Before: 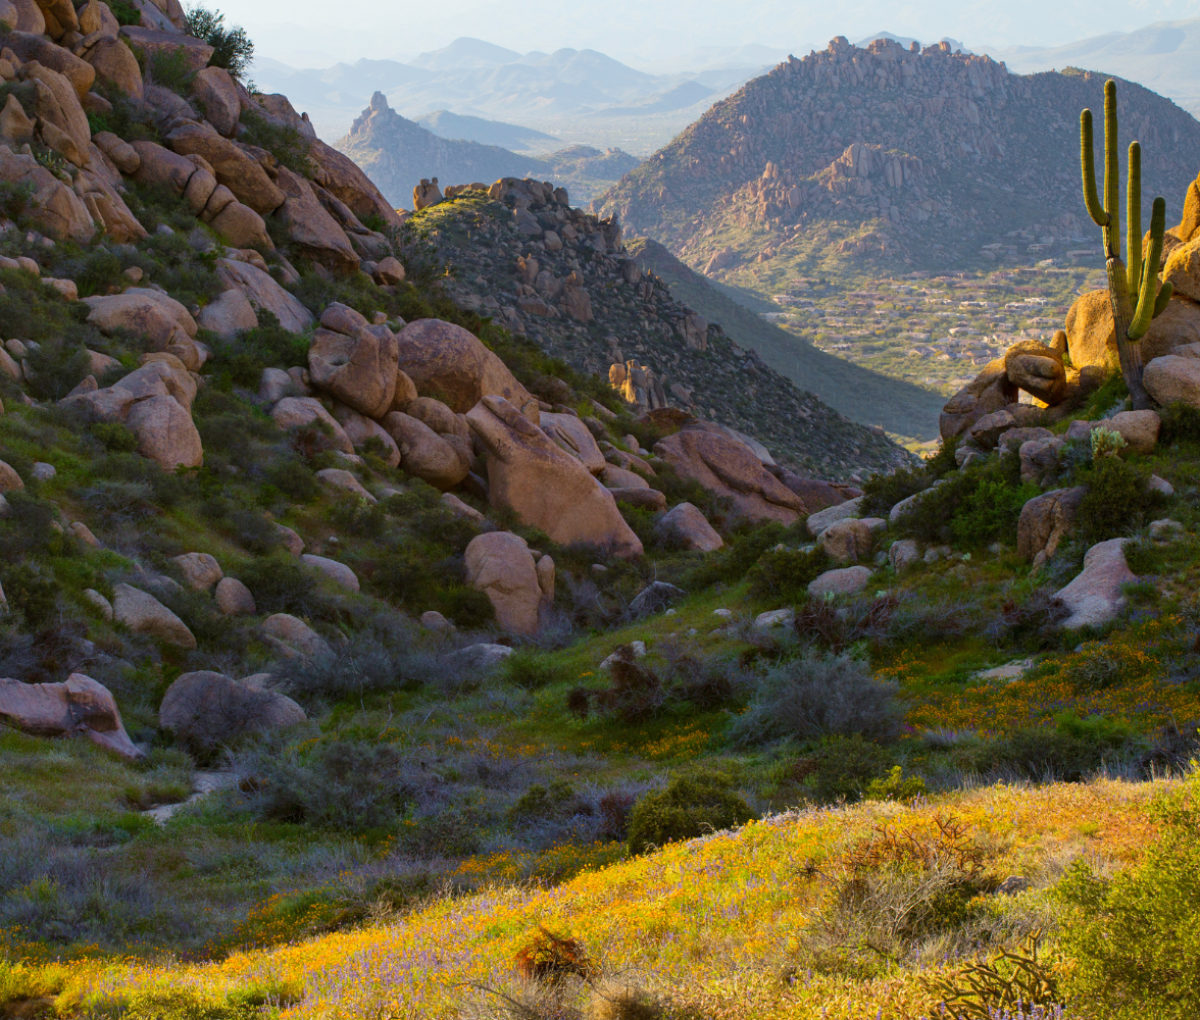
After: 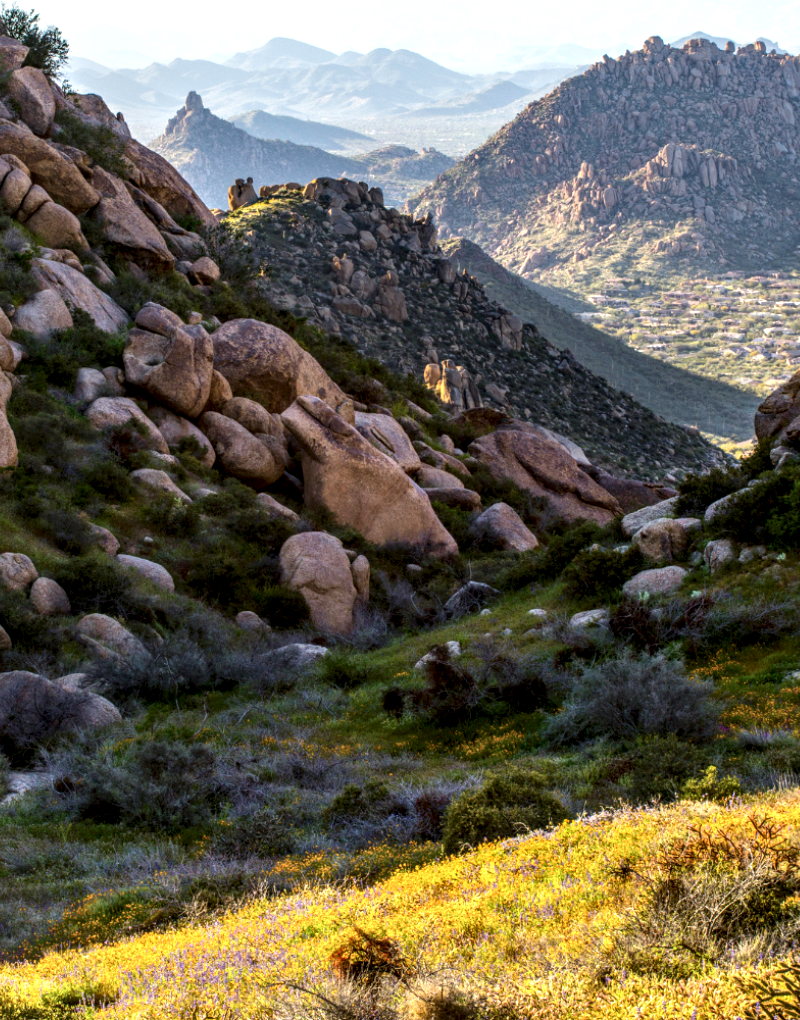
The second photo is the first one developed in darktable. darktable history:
tone equalizer: -8 EV -0.417 EV, -7 EV -0.389 EV, -6 EV -0.333 EV, -5 EV -0.222 EV, -3 EV 0.222 EV, -2 EV 0.333 EV, -1 EV 0.389 EV, +0 EV 0.417 EV, edges refinement/feathering 500, mask exposure compensation -1.57 EV, preserve details no
crop and rotate: left 15.446%, right 17.836%
local contrast: highlights 0%, shadows 0%, detail 182%
